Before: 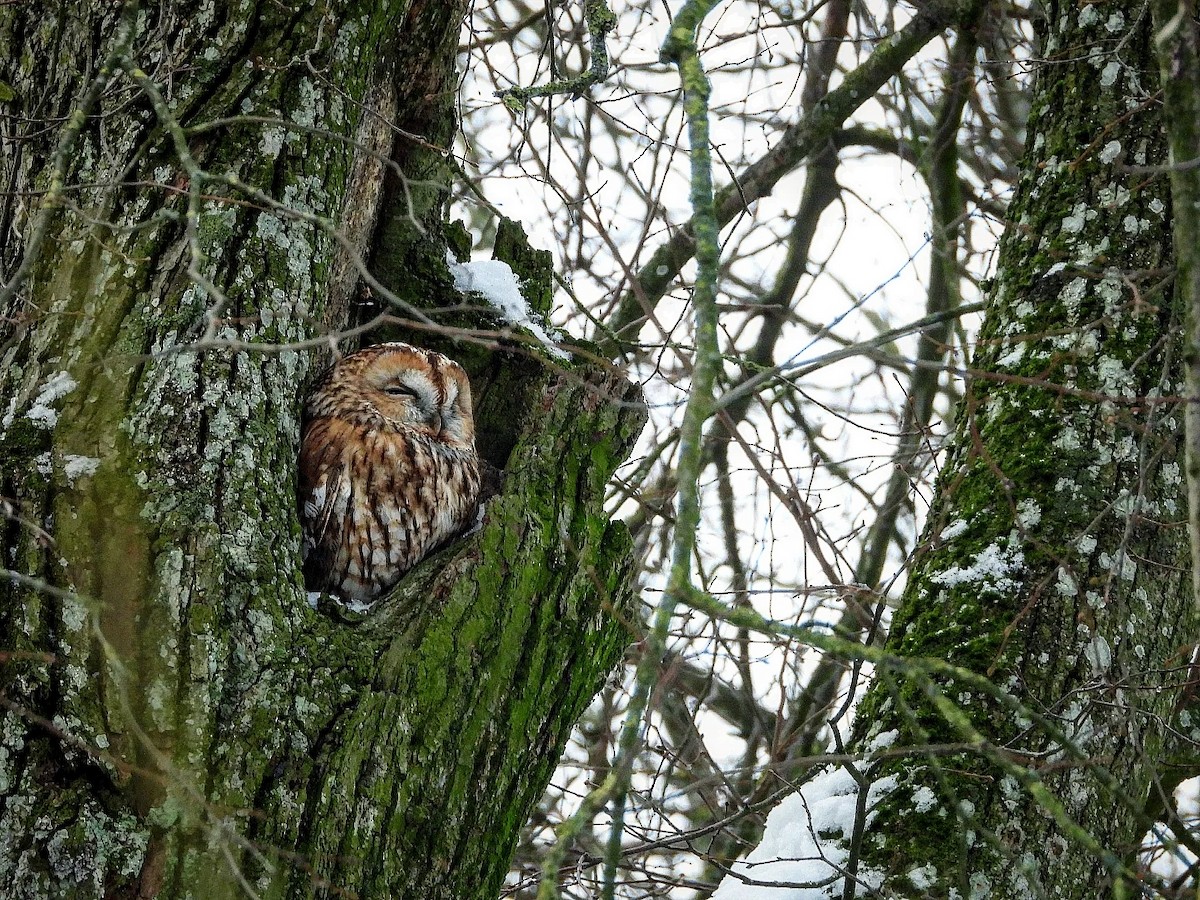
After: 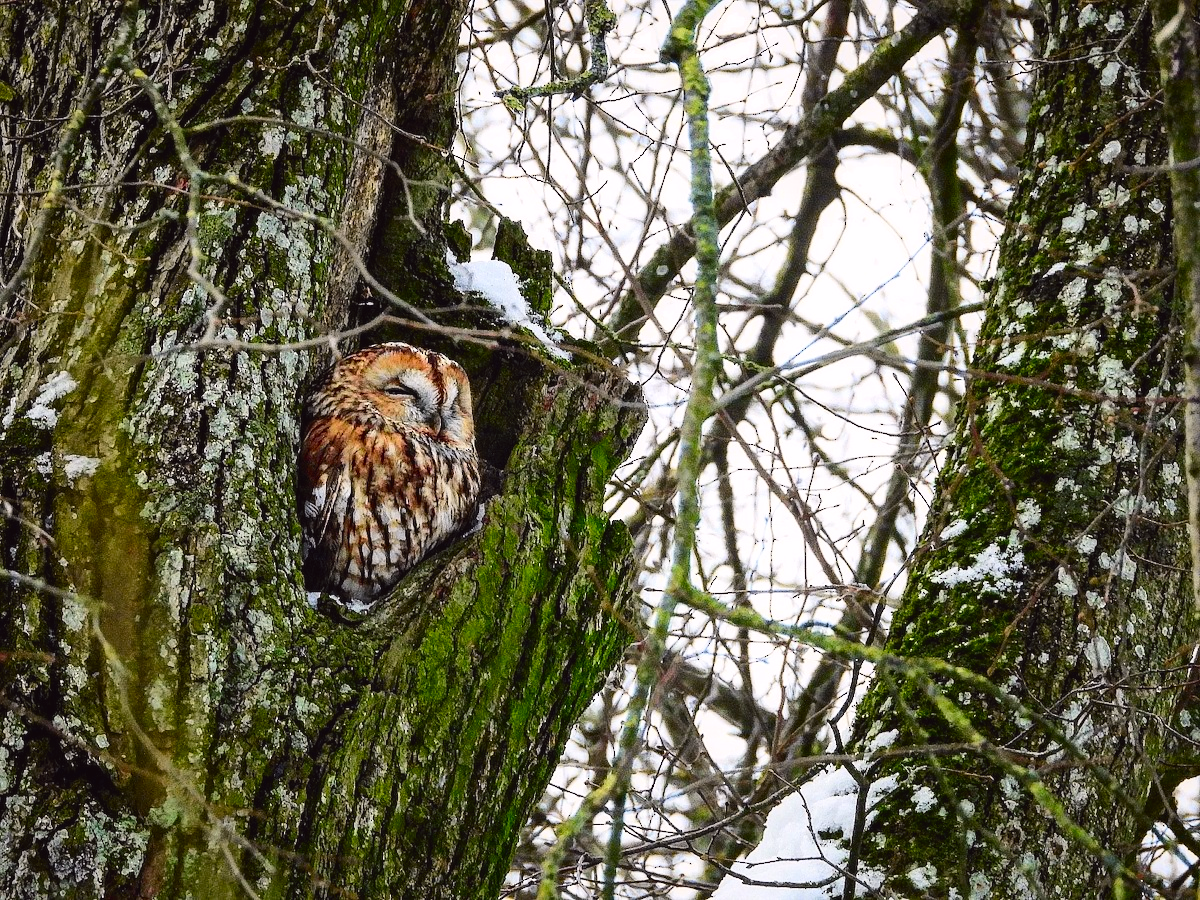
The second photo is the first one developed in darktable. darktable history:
tone curve: curves: ch0 [(0, 0.023) (0.103, 0.087) (0.295, 0.297) (0.445, 0.531) (0.553, 0.665) (0.735, 0.843) (0.994, 1)]; ch1 [(0, 0) (0.414, 0.395) (0.447, 0.447) (0.485, 0.5) (0.512, 0.524) (0.542, 0.581) (0.581, 0.632) (0.646, 0.715) (1, 1)]; ch2 [(0, 0) (0.369, 0.388) (0.449, 0.431) (0.478, 0.471) (0.516, 0.517) (0.579, 0.624) (0.674, 0.775) (1, 1)], color space Lab, independent channels, preserve colors none
